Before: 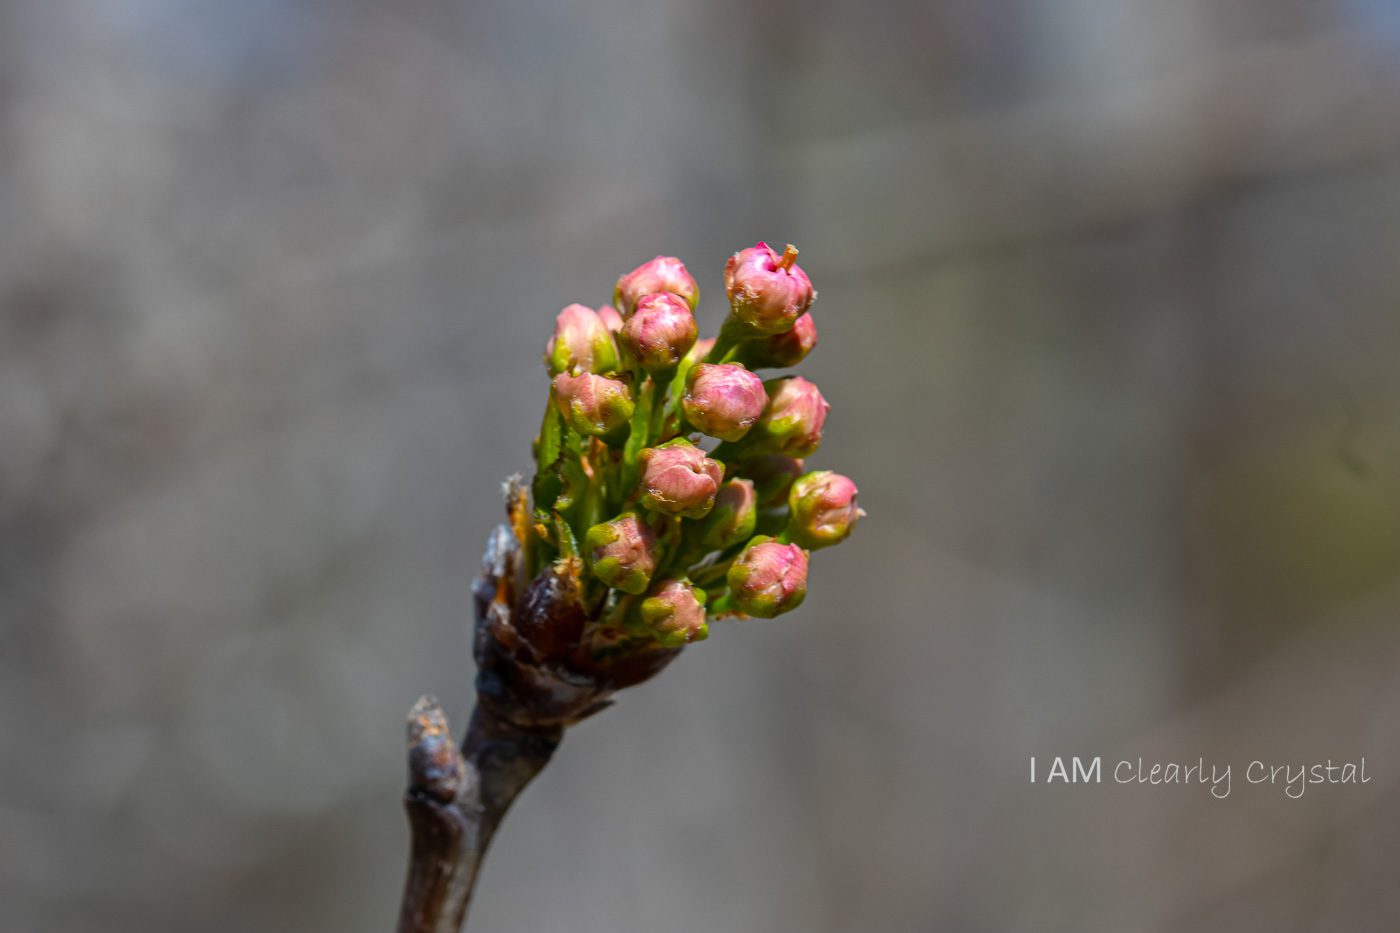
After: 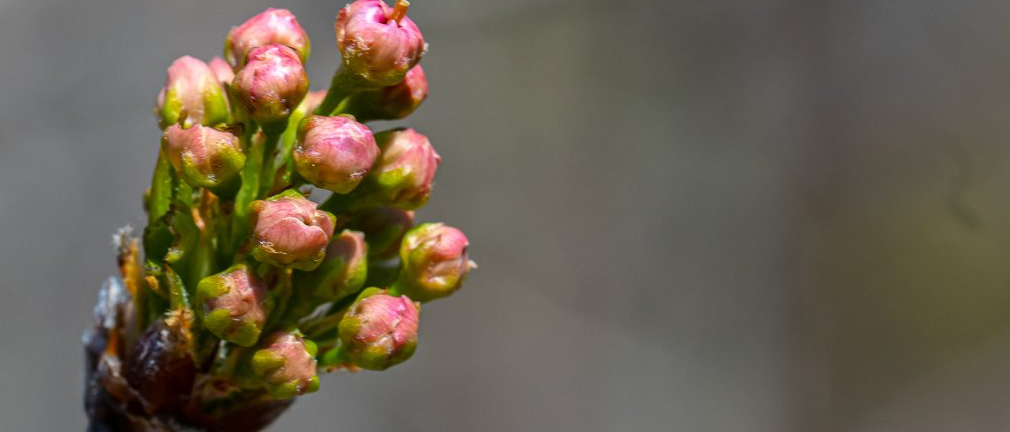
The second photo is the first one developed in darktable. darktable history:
crop and rotate: left 27.817%, top 26.769%, bottom 26.891%
